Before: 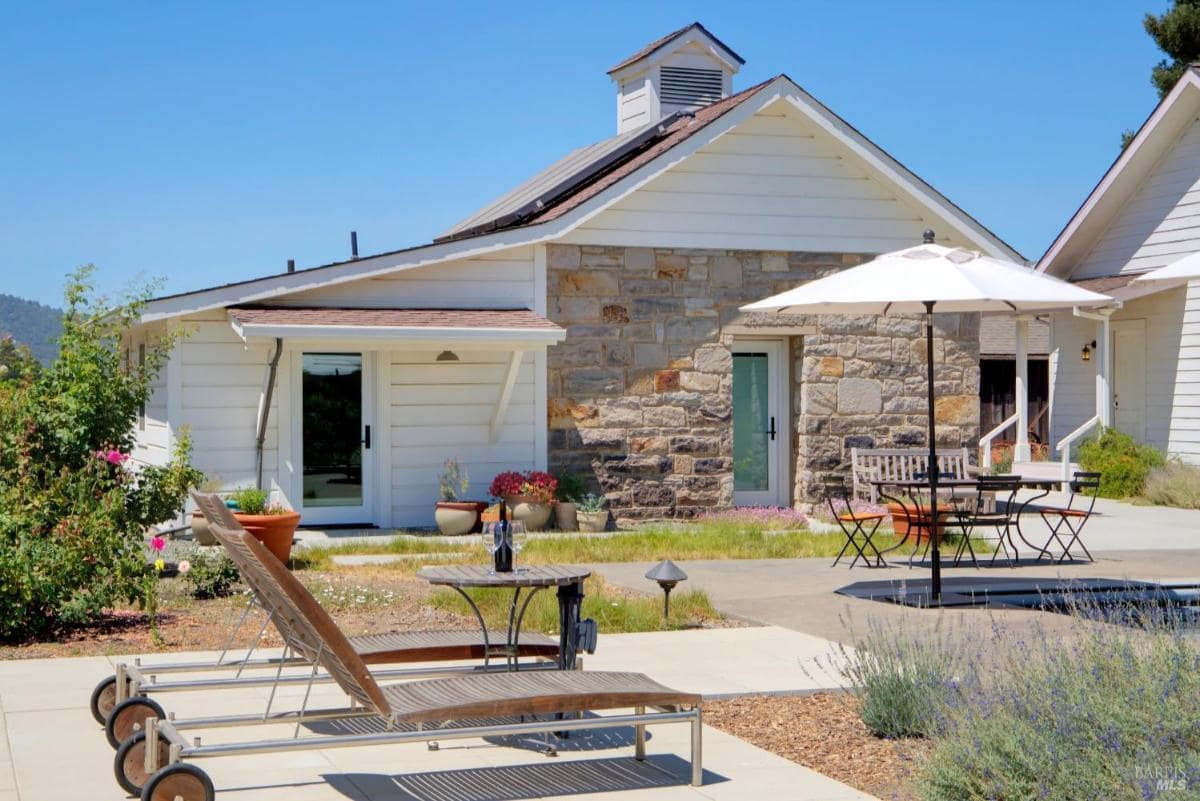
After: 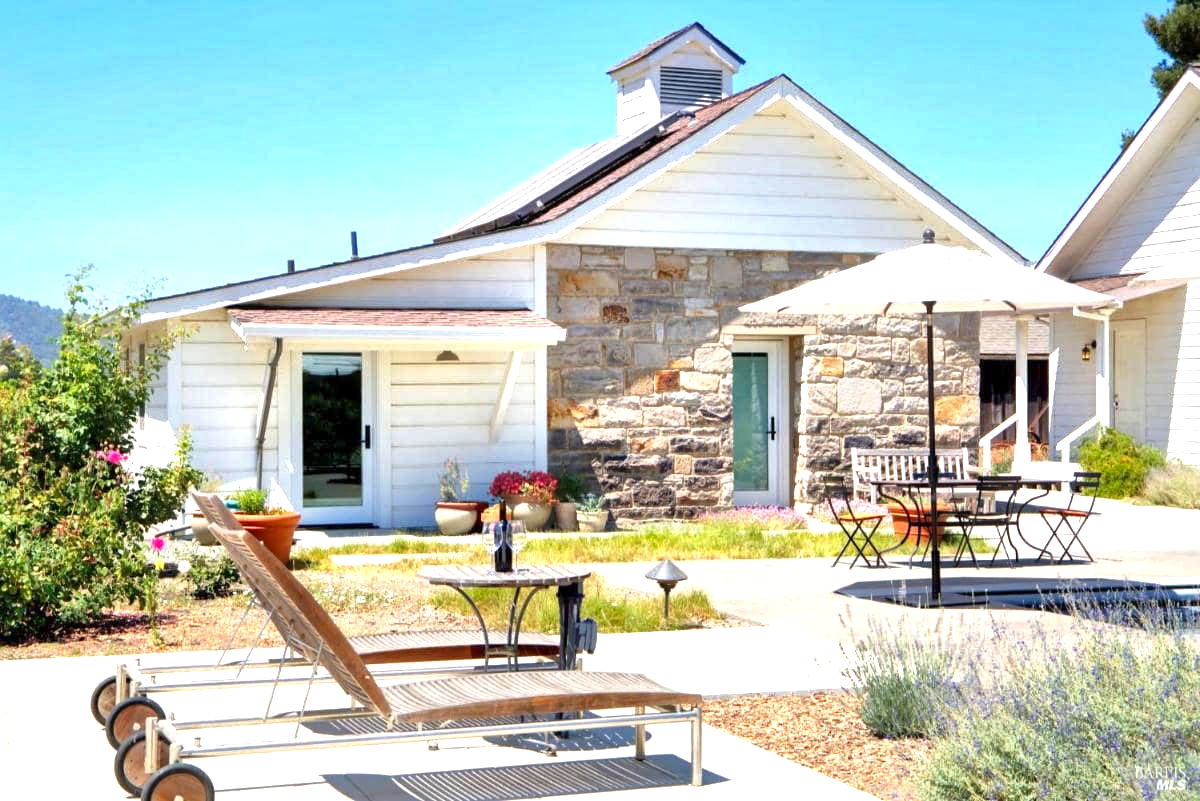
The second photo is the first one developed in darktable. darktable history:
exposure: black level correction 0, exposure 1.101 EV, compensate exposure bias true, compensate highlight preservation false
local contrast: mode bilateral grid, contrast 21, coarseness 49, detail 171%, midtone range 0.2
color balance rgb: perceptual saturation grading › global saturation 4.354%
